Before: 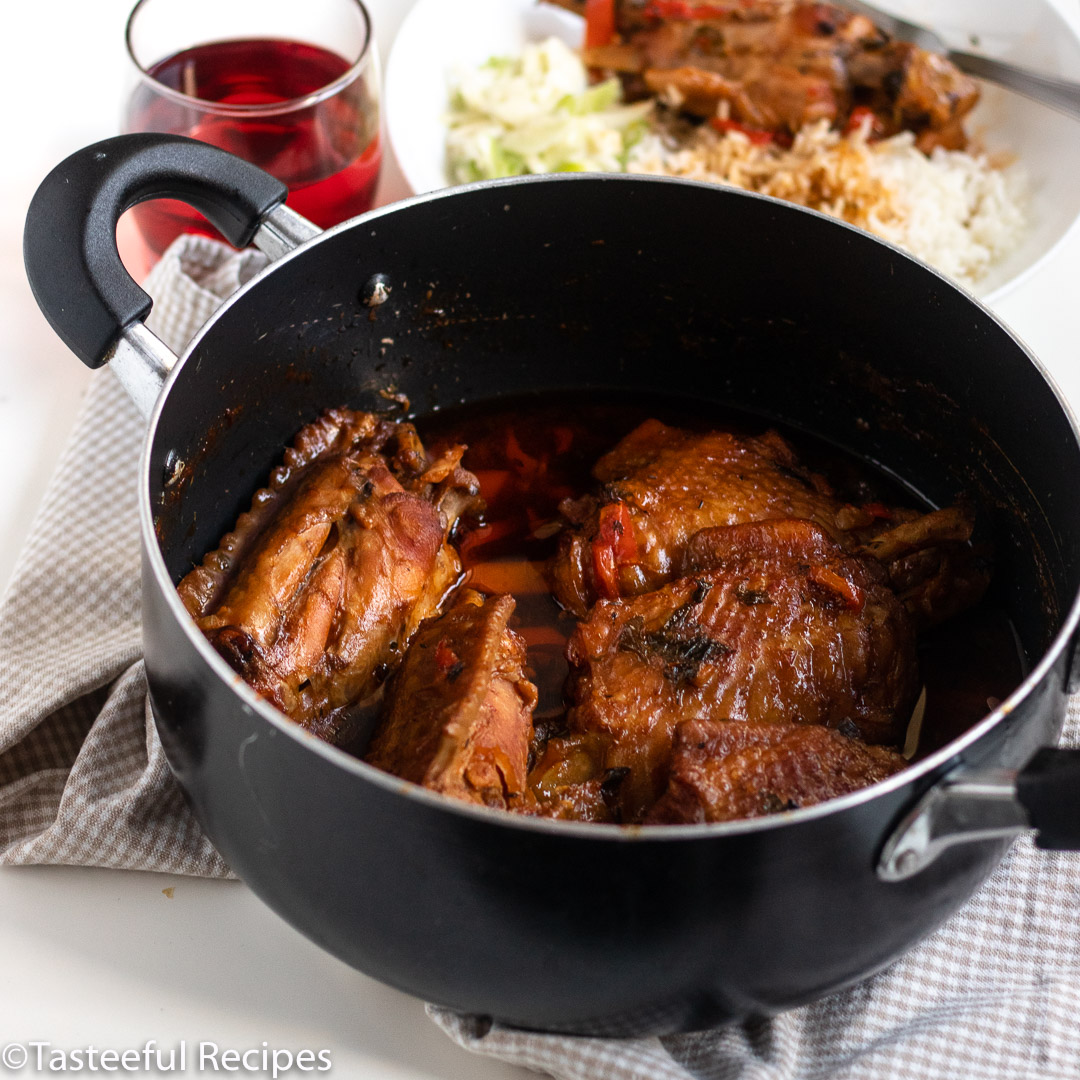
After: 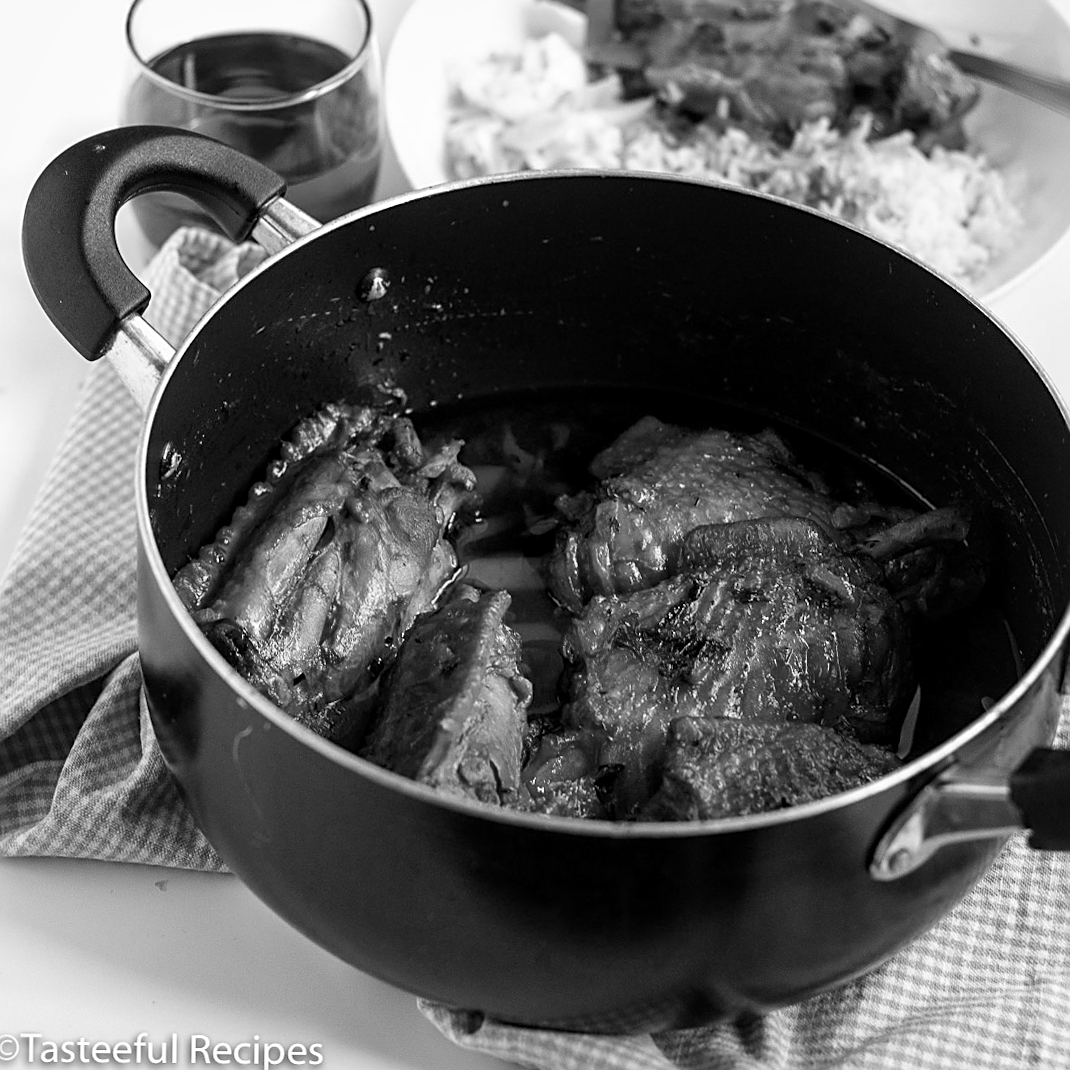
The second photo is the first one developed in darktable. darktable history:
crop and rotate: angle -0.5°
local contrast: mode bilateral grid, contrast 20, coarseness 50, detail 120%, midtone range 0.2
sharpen: on, module defaults
monochrome: a 32, b 64, size 2.3
white balance: emerald 1
